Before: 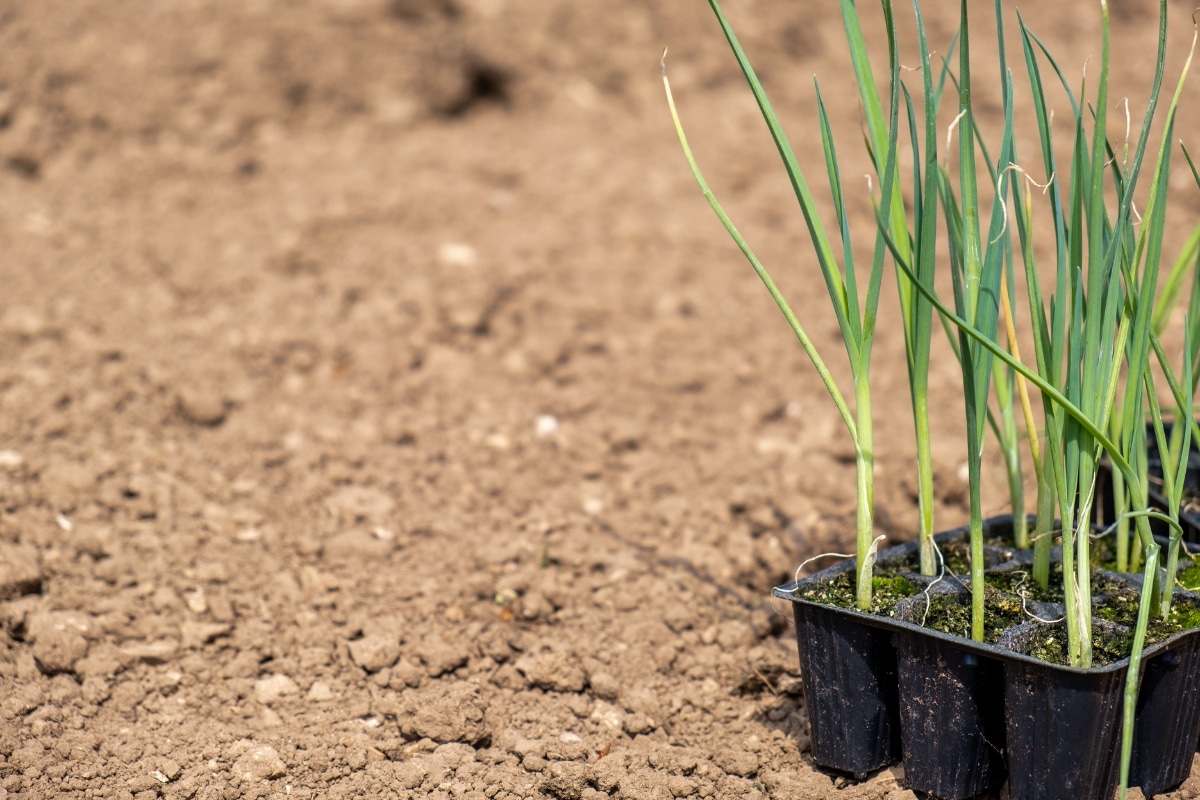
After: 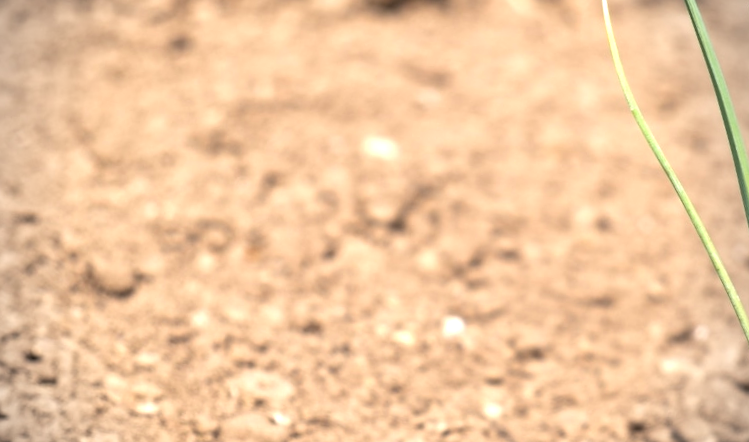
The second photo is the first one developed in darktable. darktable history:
exposure: black level correction 0, exposure 0.697 EV, compensate highlight preservation false
crop and rotate: angle -5.18°, left 2.013%, top 6.738%, right 27.281%, bottom 30.613%
vignetting: on, module defaults
